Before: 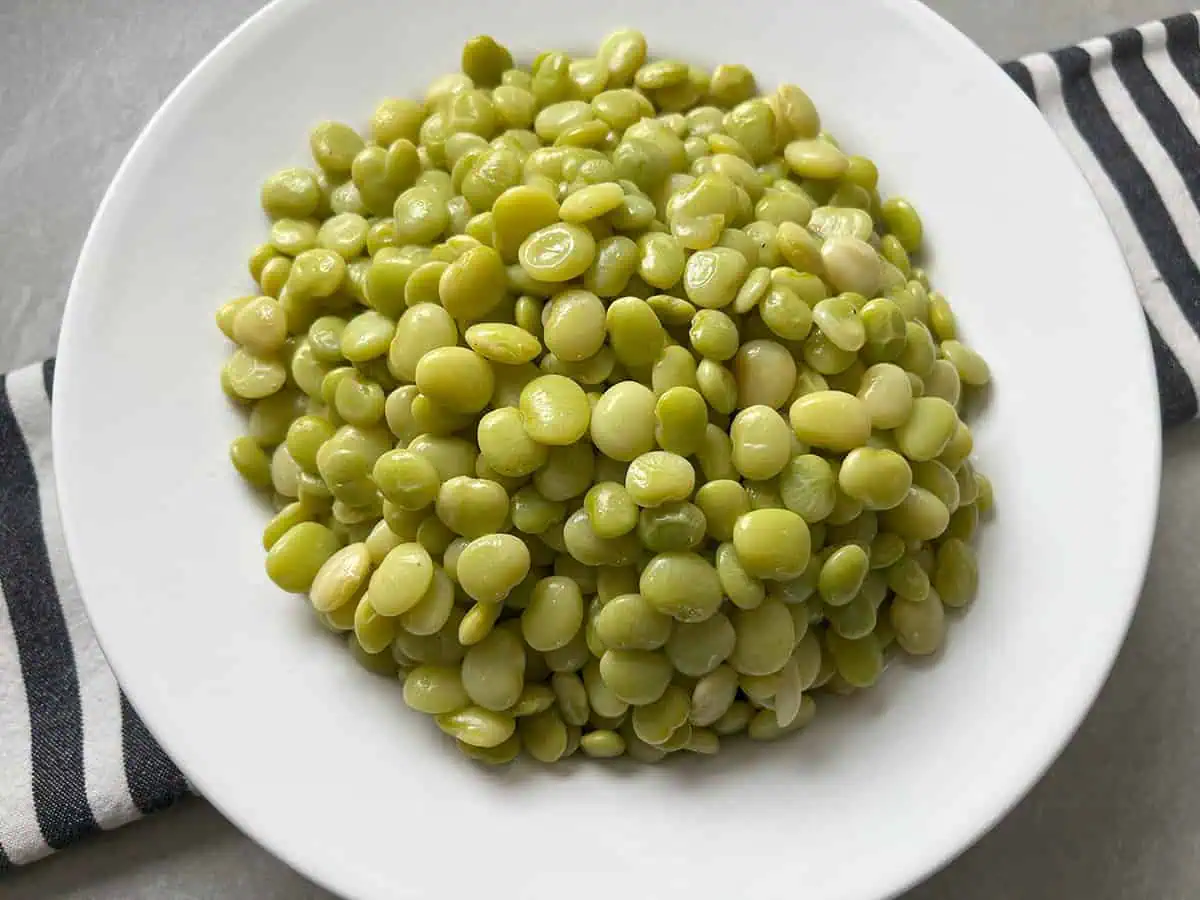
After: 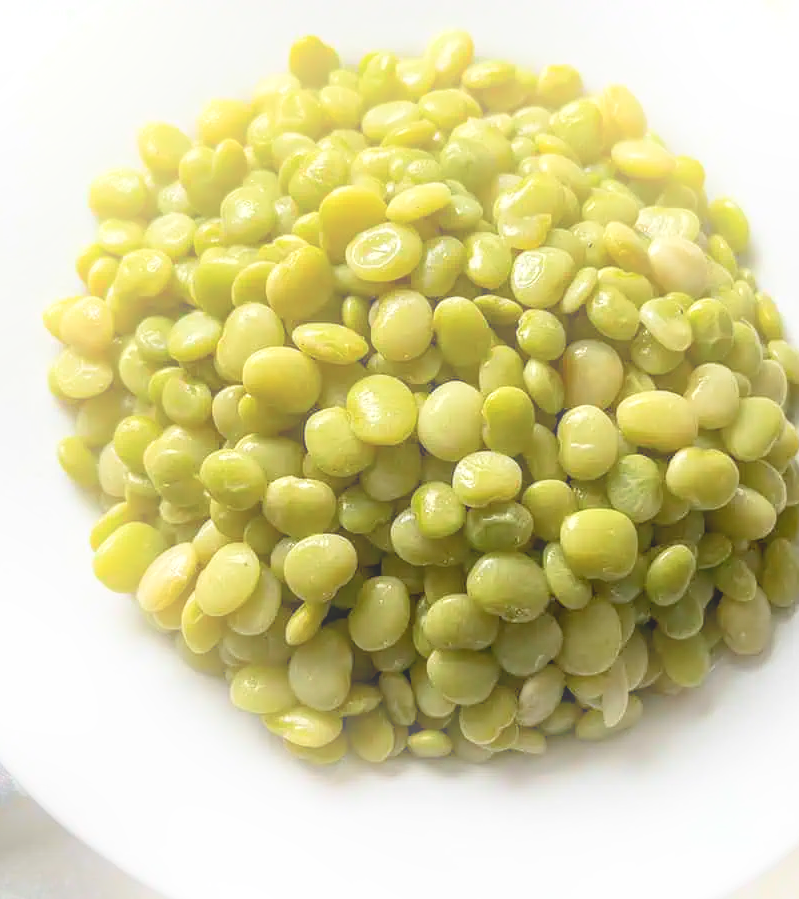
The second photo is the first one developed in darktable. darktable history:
local contrast: on, module defaults
crop and rotate: left 14.436%, right 18.898%
tone curve: curves: ch0 [(0, 0) (0.003, 0.032) (0.011, 0.033) (0.025, 0.036) (0.044, 0.046) (0.069, 0.069) (0.1, 0.108) (0.136, 0.157) (0.177, 0.208) (0.224, 0.256) (0.277, 0.313) (0.335, 0.379) (0.399, 0.444) (0.468, 0.514) (0.543, 0.595) (0.623, 0.687) (0.709, 0.772) (0.801, 0.854) (0.898, 0.933) (1, 1)], preserve colors none
tone equalizer: -7 EV 0.13 EV, smoothing diameter 25%, edges refinement/feathering 10, preserve details guided filter
bloom: on, module defaults
